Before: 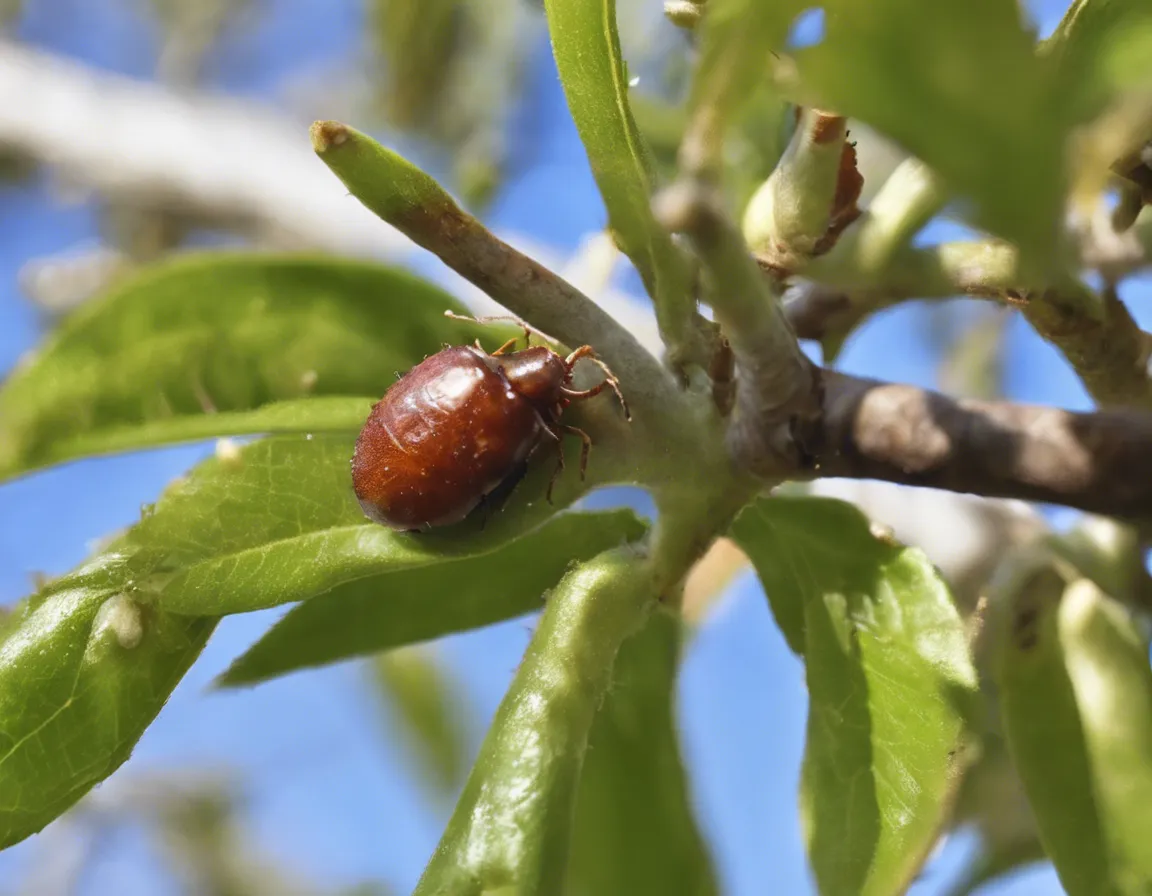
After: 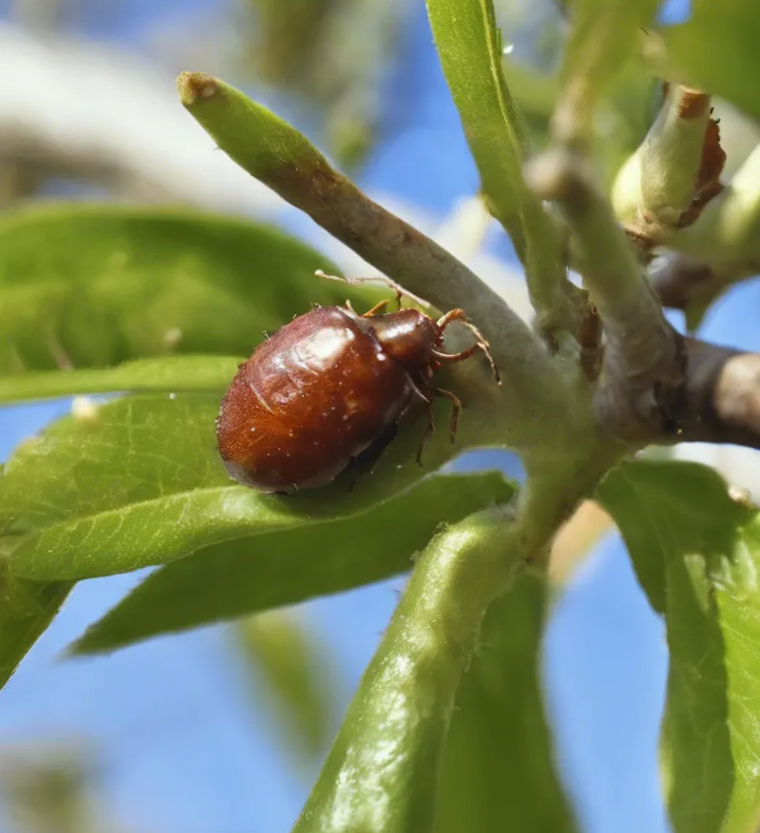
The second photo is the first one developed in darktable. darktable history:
color correction: highlights a* -2.68, highlights b* 2.57
crop and rotate: left 14.436%, right 18.898%
rotate and perspective: rotation 0.679°, lens shift (horizontal) 0.136, crop left 0.009, crop right 0.991, crop top 0.078, crop bottom 0.95
